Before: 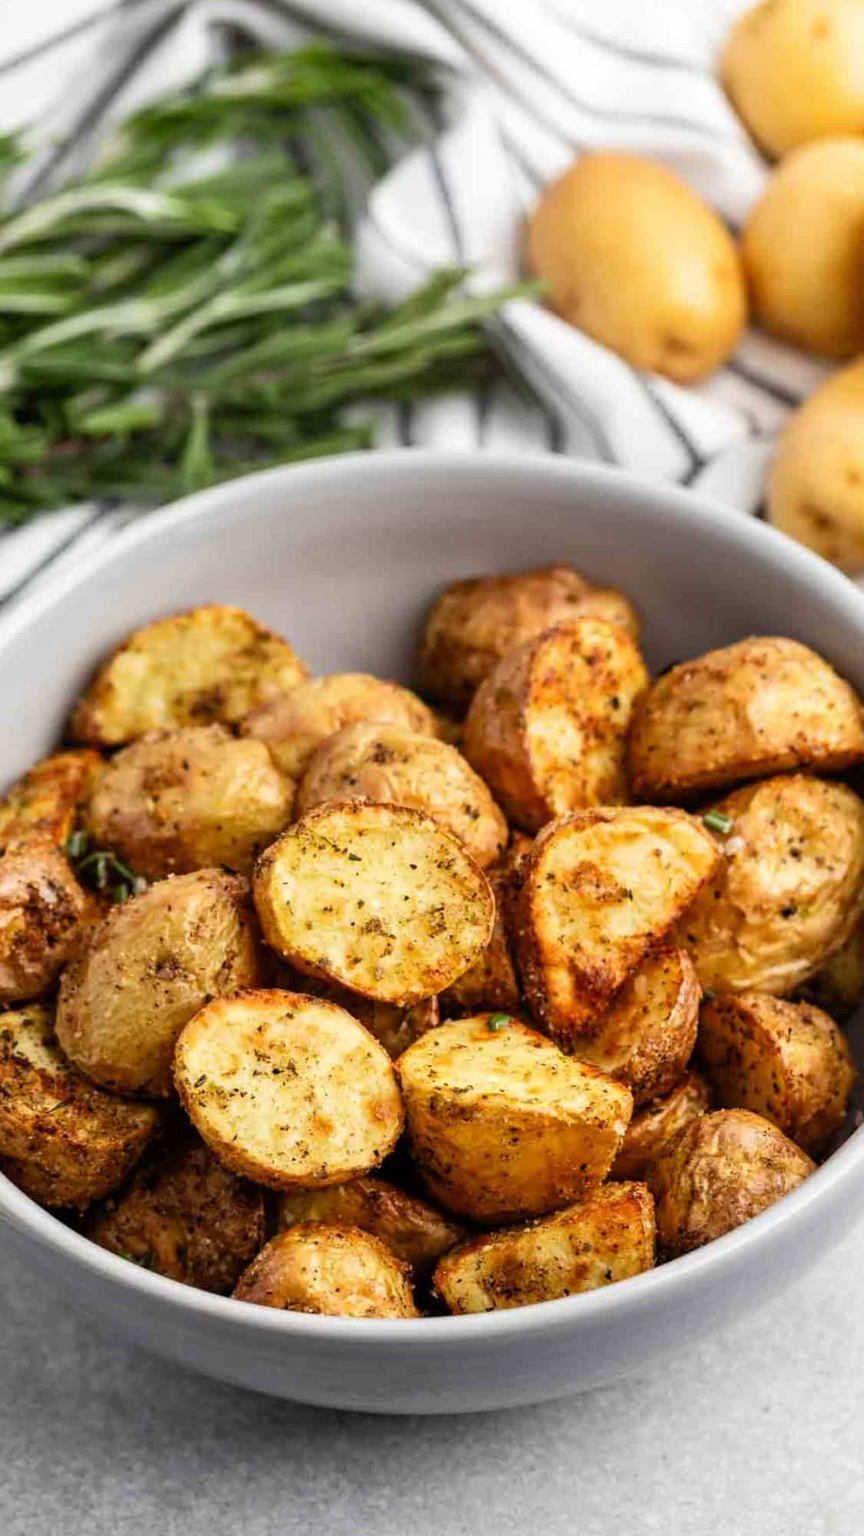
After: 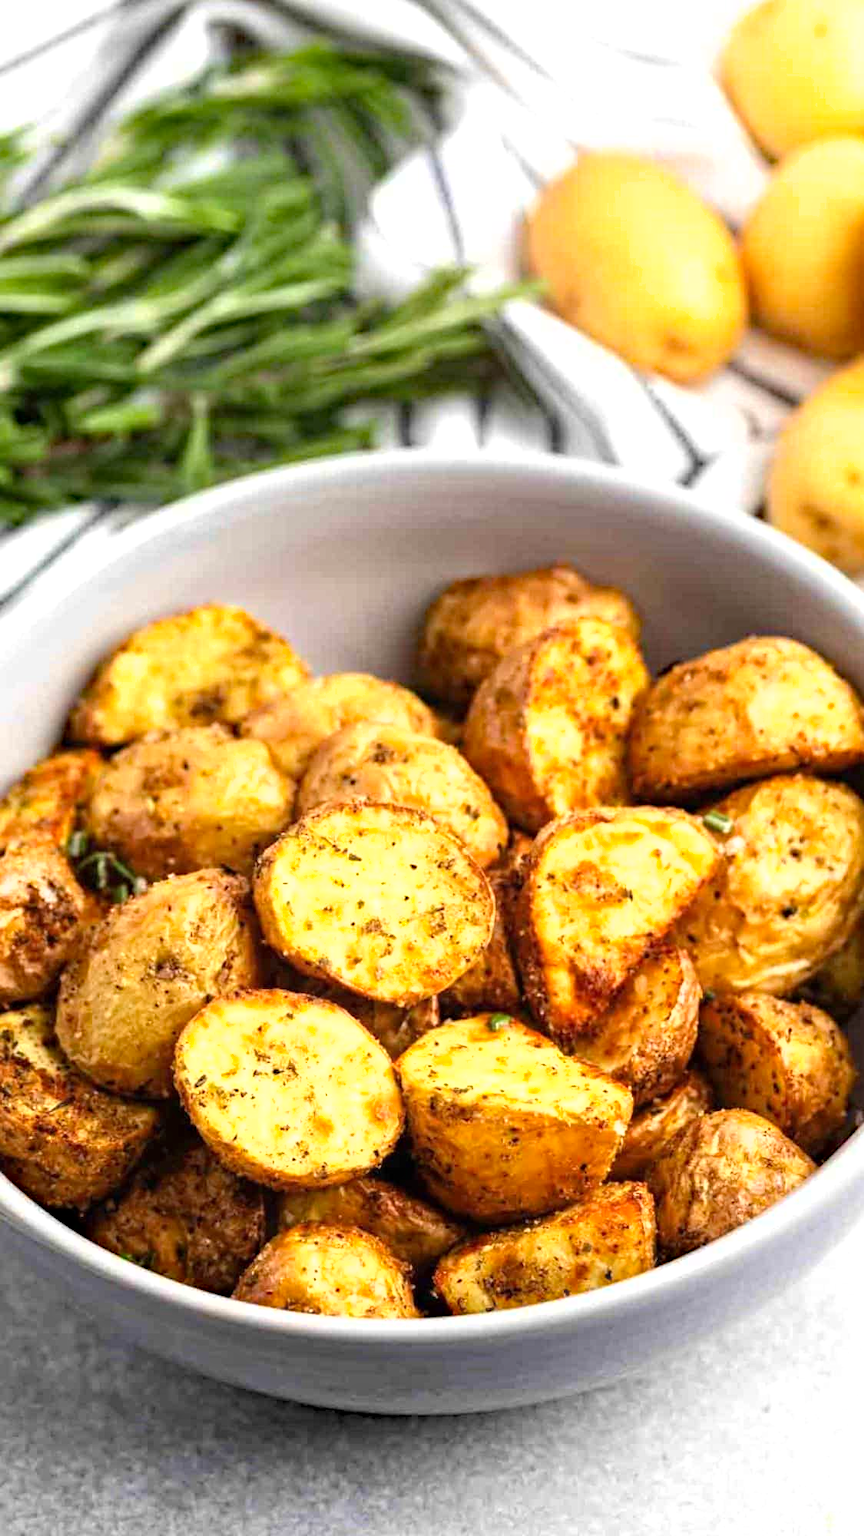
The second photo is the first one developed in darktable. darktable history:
shadows and highlights: radius 91.68, shadows -15.33, white point adjustment 0.218, highlights 31.96, compress 48.47%, soften with gaussian
haze removal: strength 0.395, distance 0.216, compatibility mode true, adaptive false
exposure: black level correction 0, exposure 0.694 EV, compensate highlight preservation false
